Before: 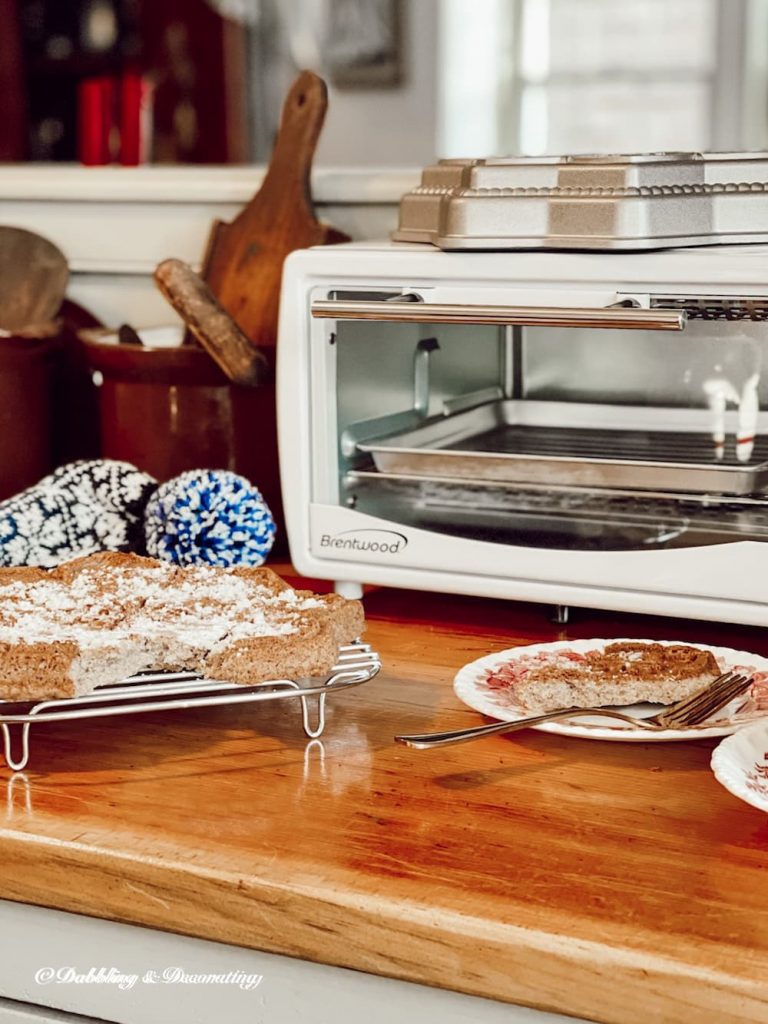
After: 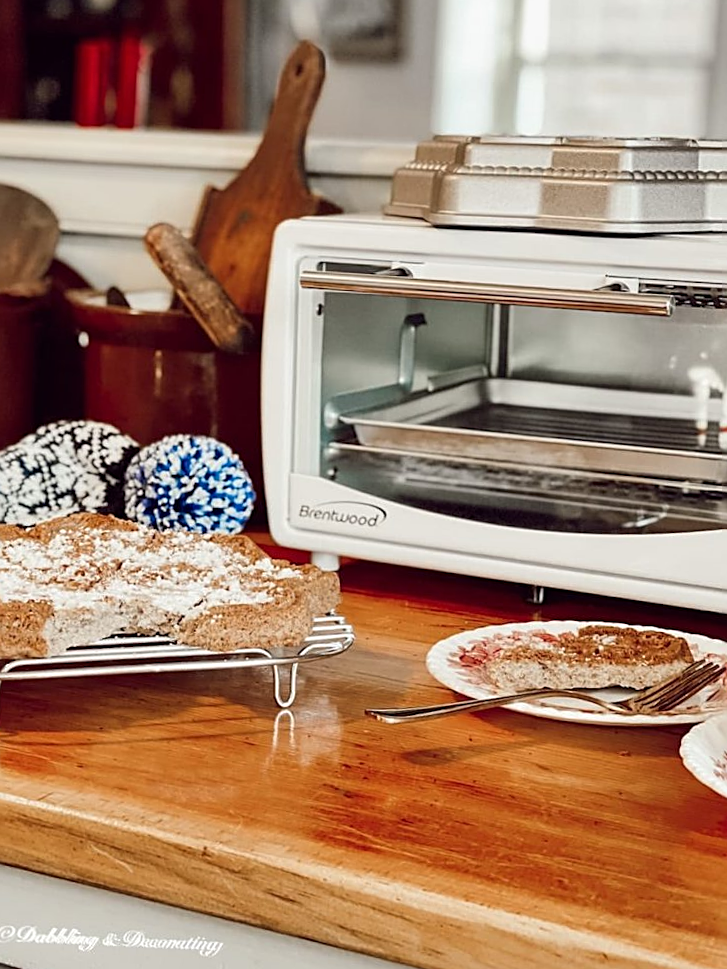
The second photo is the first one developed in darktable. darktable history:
sharpen: on, module defaults
crop and rotate: angle -2.44°
